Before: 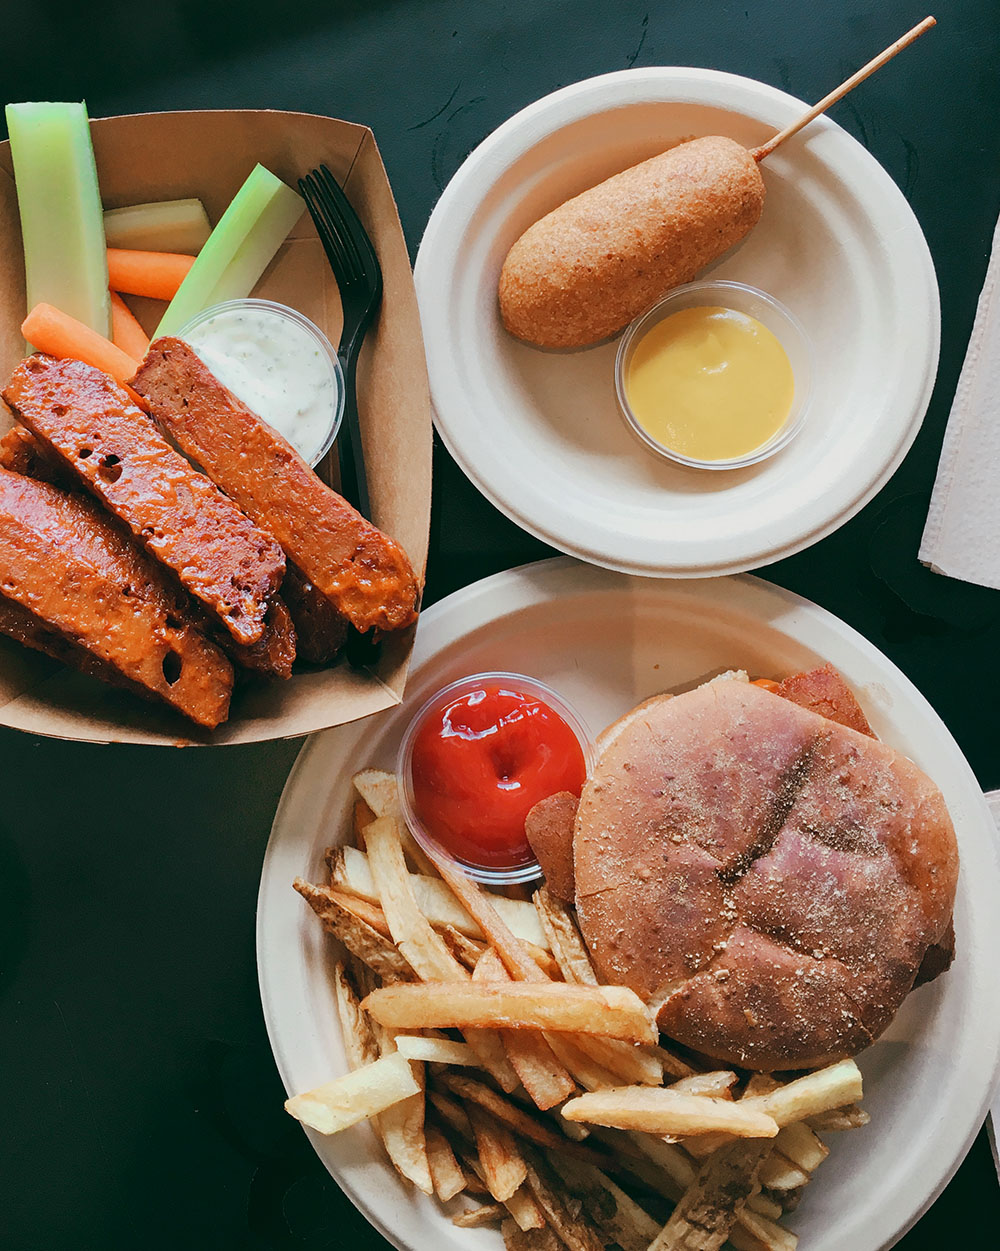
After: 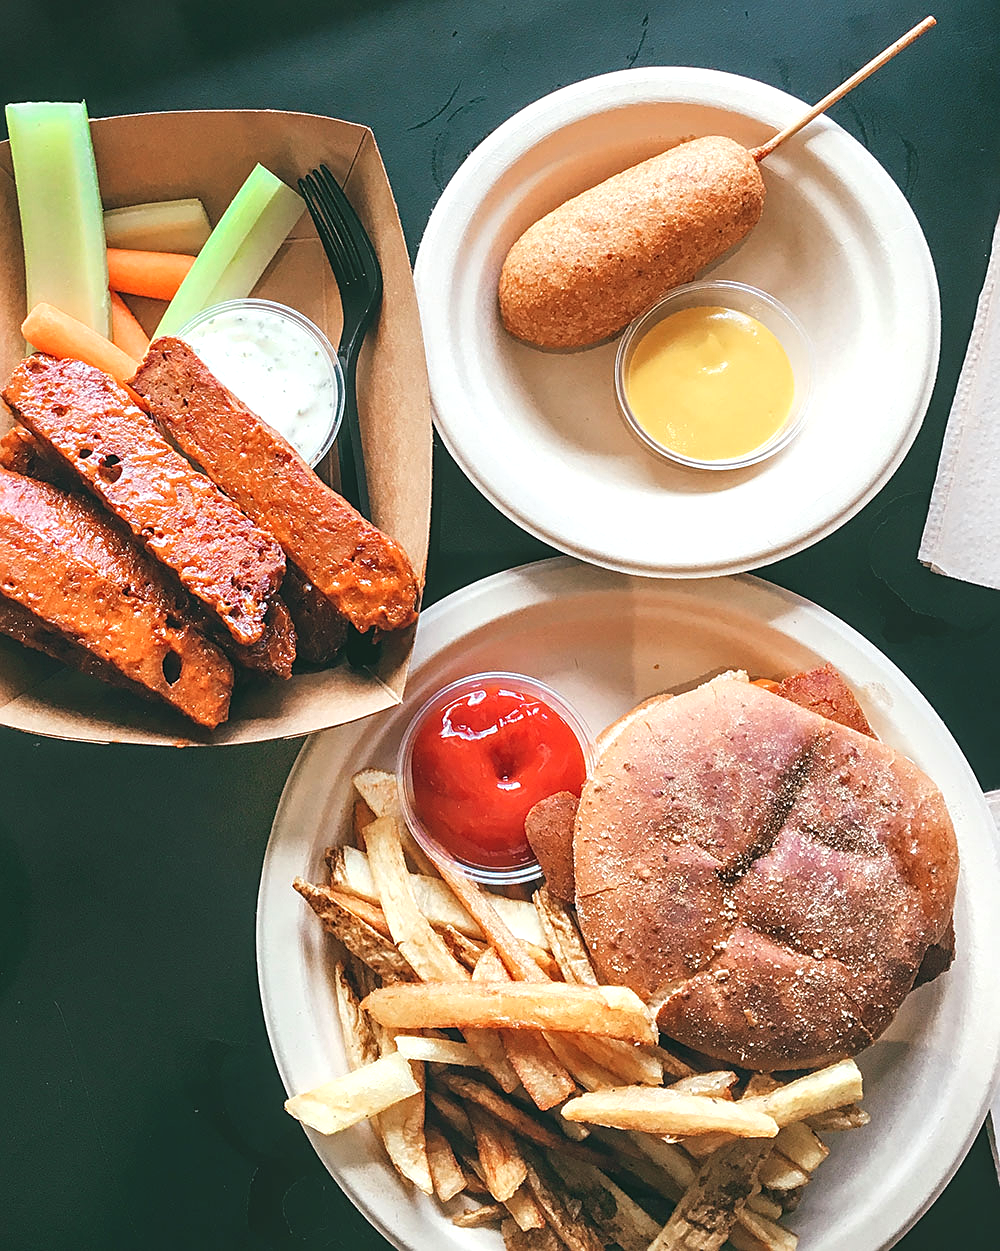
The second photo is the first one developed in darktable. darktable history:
sharpen: on, module defaults
exposure: black level correction -0.005, exposure 0.622 EV, compensate highlight preservation false
local contrast: on, module defaults
